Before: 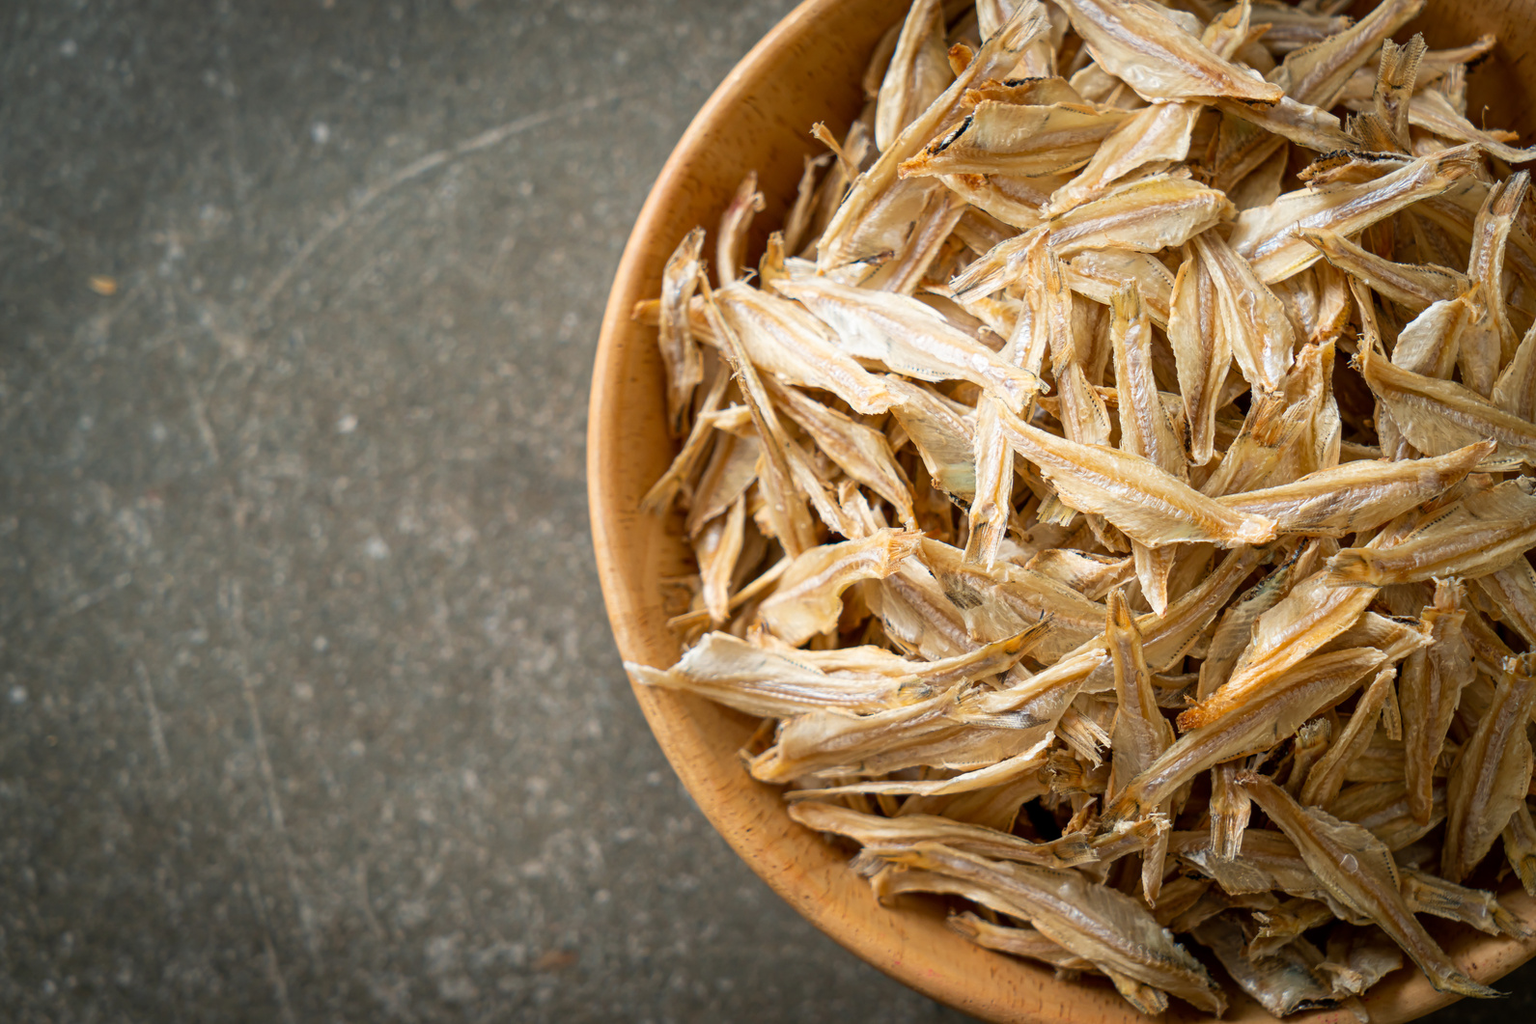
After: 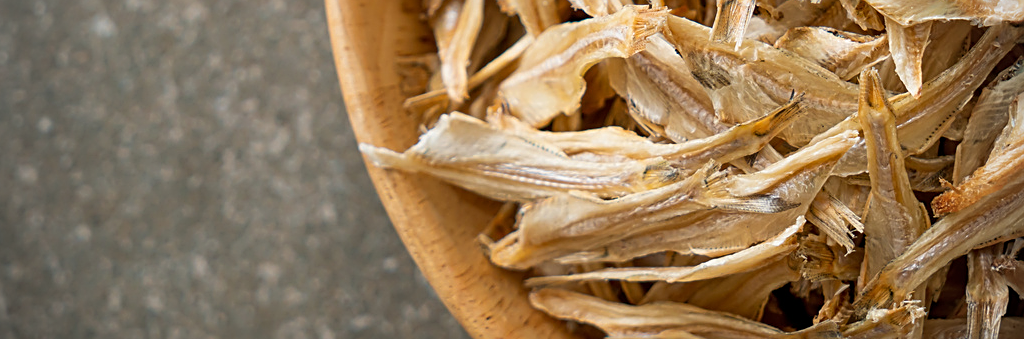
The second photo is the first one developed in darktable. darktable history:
crop: left 18.091%, top 51.13%, right 17.525%, bottom 16.85%
vignetting: on, module defaults
sharpen: on, module defaults
exposure: exposure -0.064 EV, compensate highlight preservation false
color balance: contrast -0.5%
